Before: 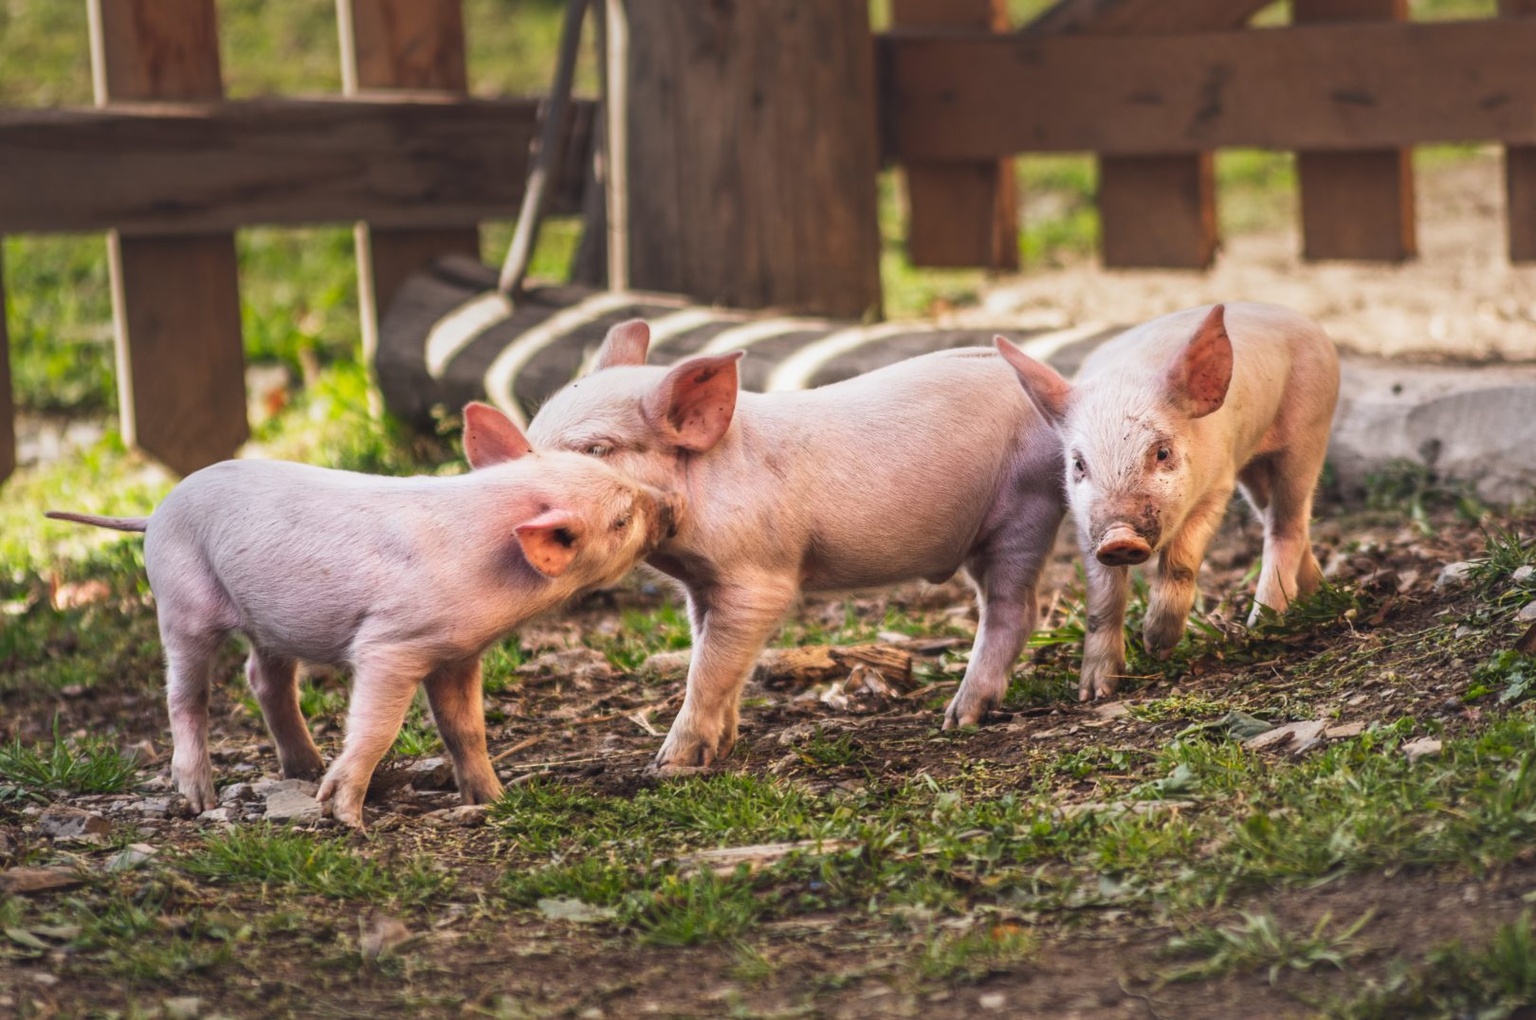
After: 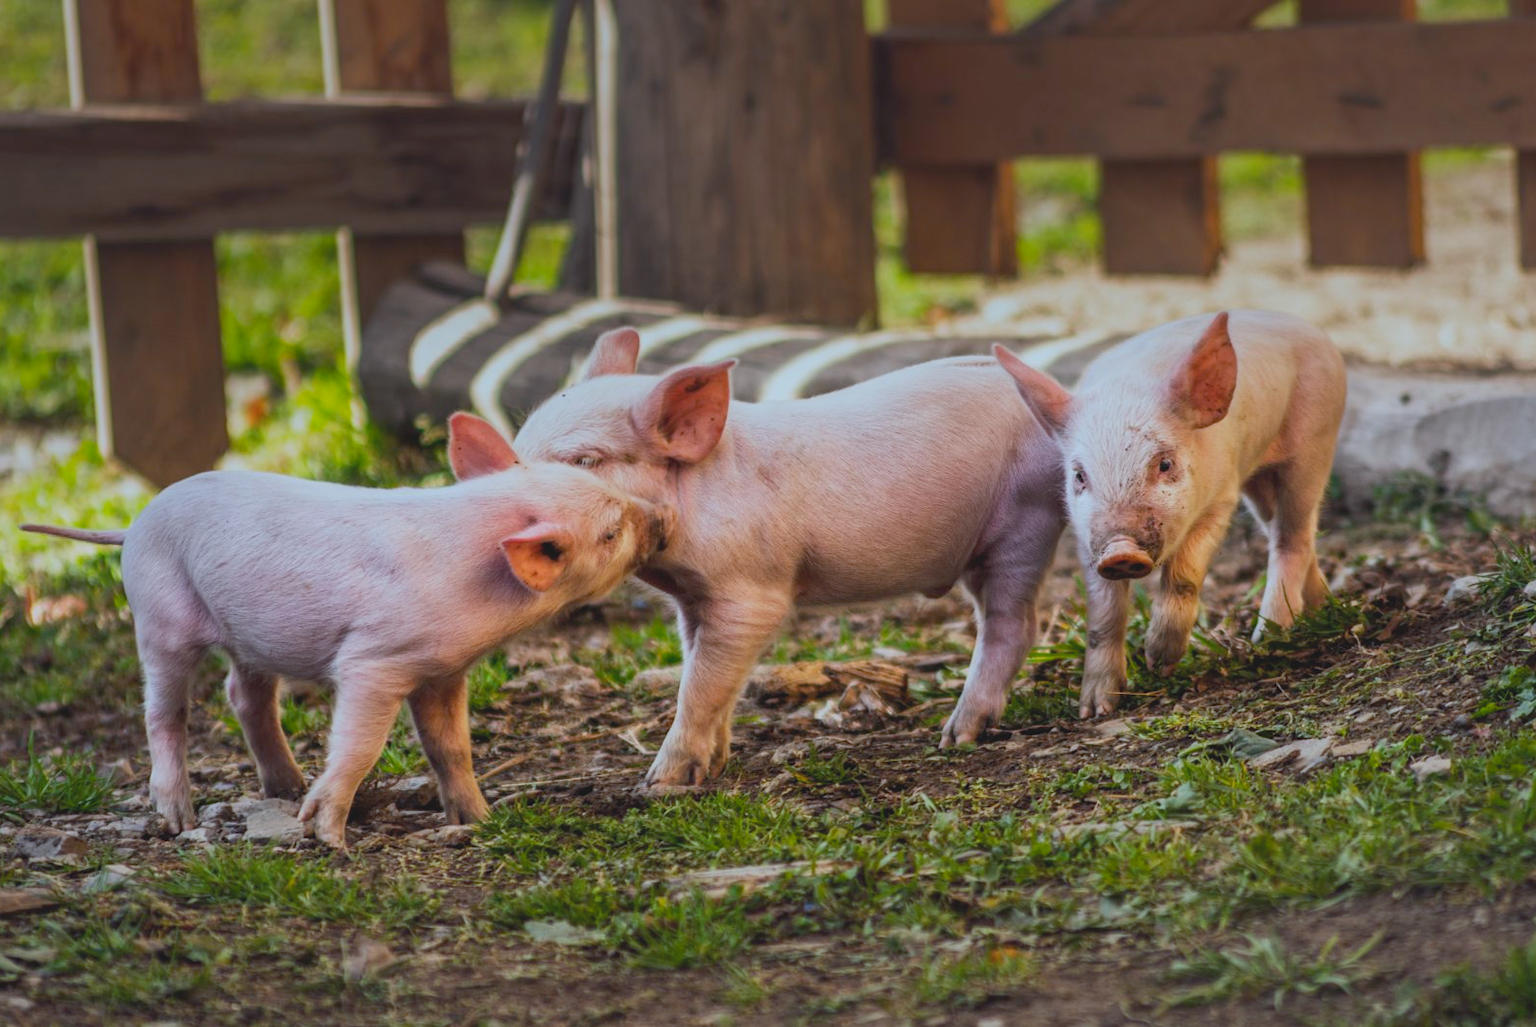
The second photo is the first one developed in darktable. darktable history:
crop and rotate: left 1.703%, right 0.68%, bottom 1.62%
exposure: black level correction 0.011, exposure -0.479 EV, compensate exposure bias true, compensate highlight preservation false
contrast brightness saturation: contrast -0.155, brightness 0.04, saturation -0.117
color balance rgb: perceptual saturation grading › global saturation 30.274%, contrast 4.661%
color calibration: illuminant Planckian (black body), x 0.368, y 0.36, temperature 4274.2 K
